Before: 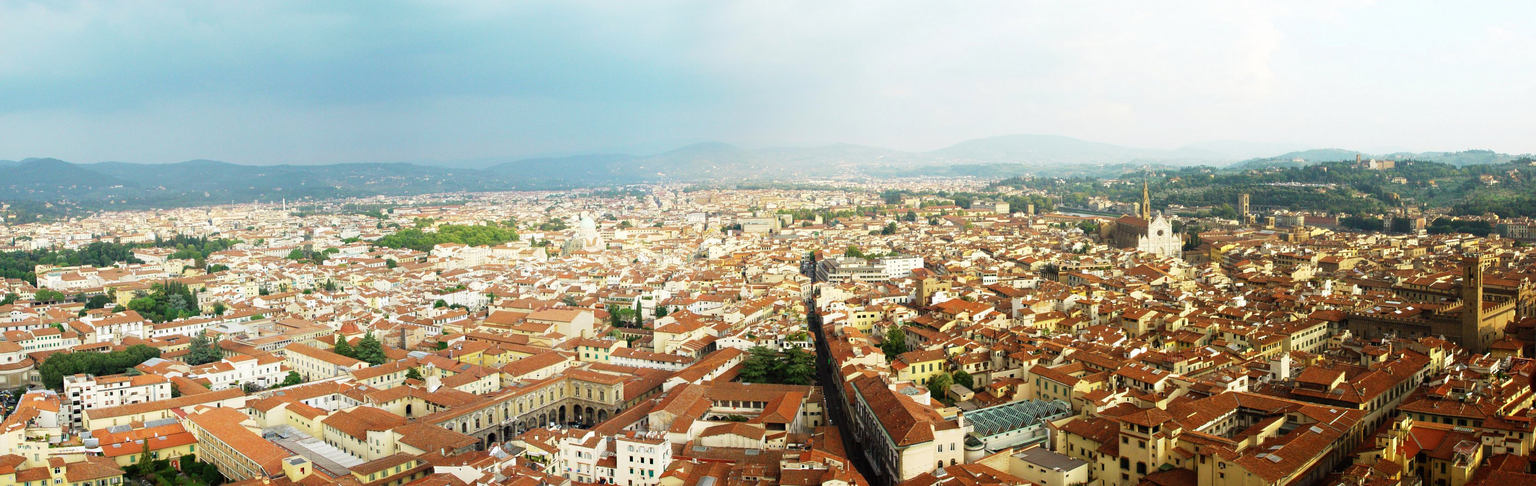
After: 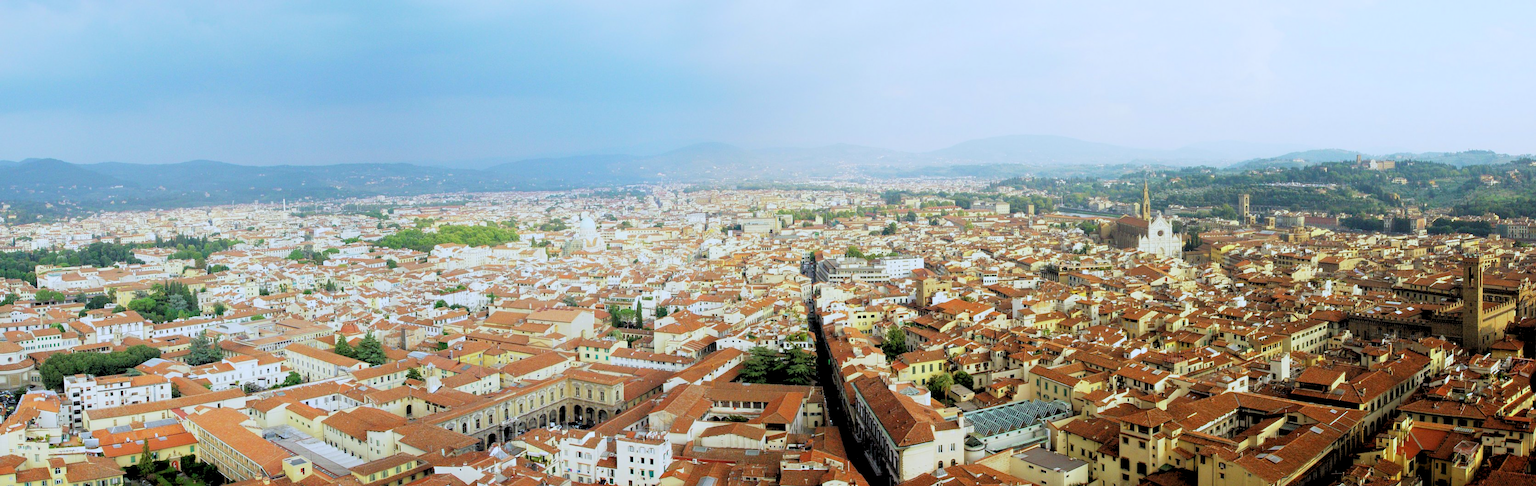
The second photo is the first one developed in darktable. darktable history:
white balance: red 0.931, blue 1.11
rgb levels: preserve colors sum RGB, levels [[0.038, 0.433, 0.934], [0, 0.5, 1], [0, 0.5, 1]]
contrast brightness saturation: contrast 0.05
